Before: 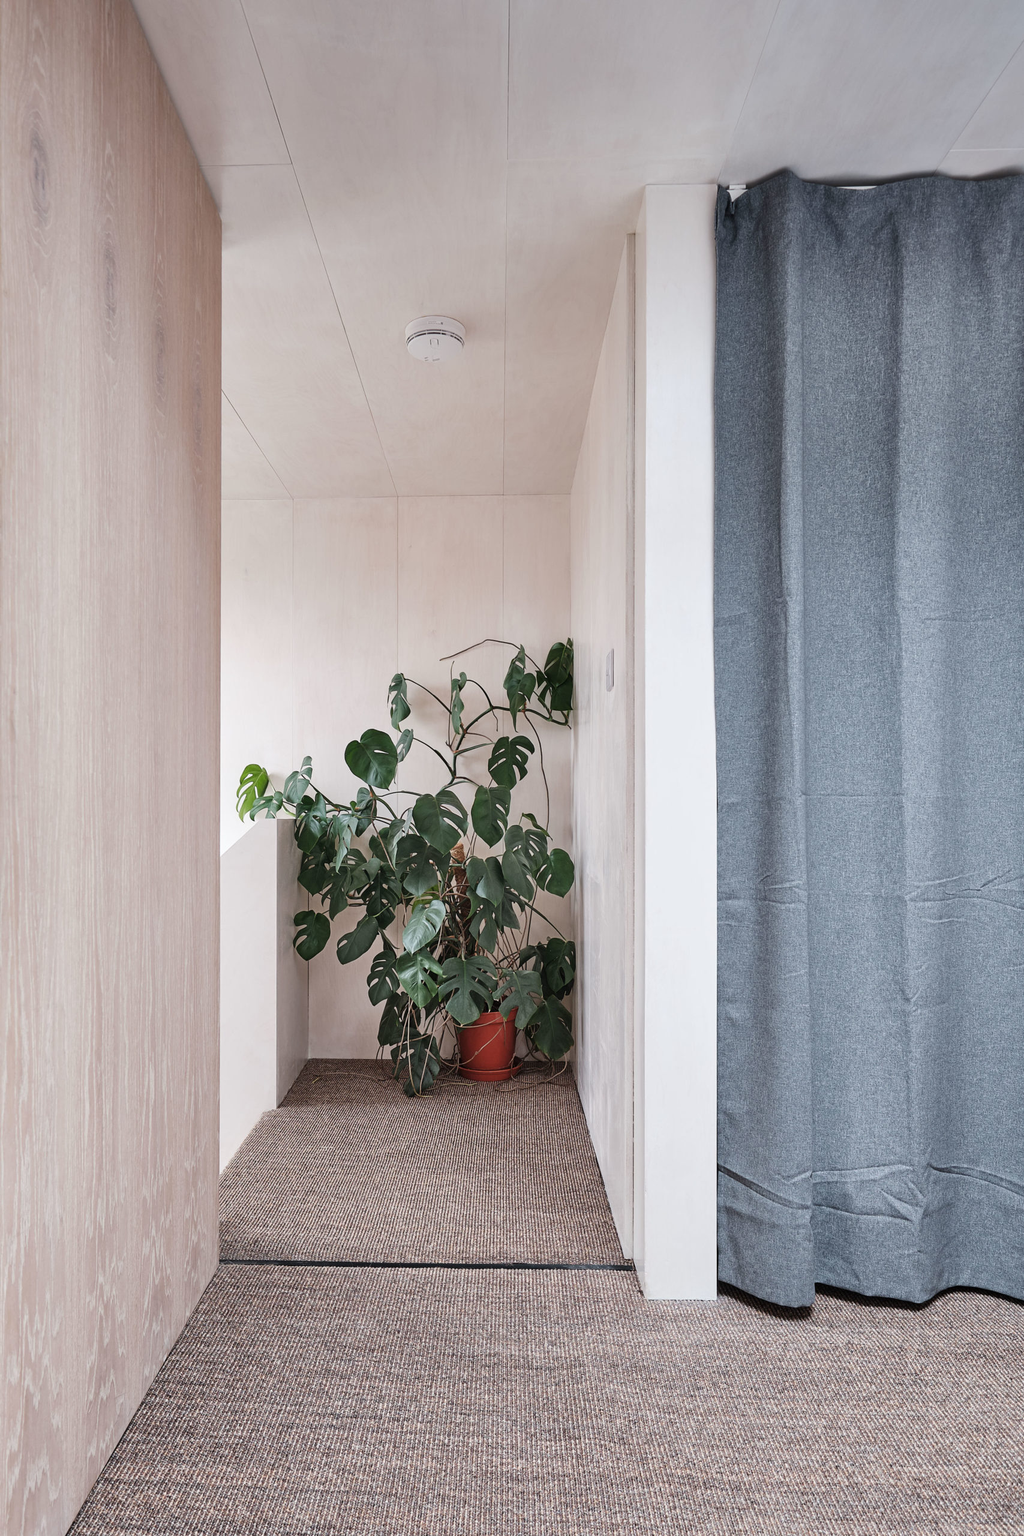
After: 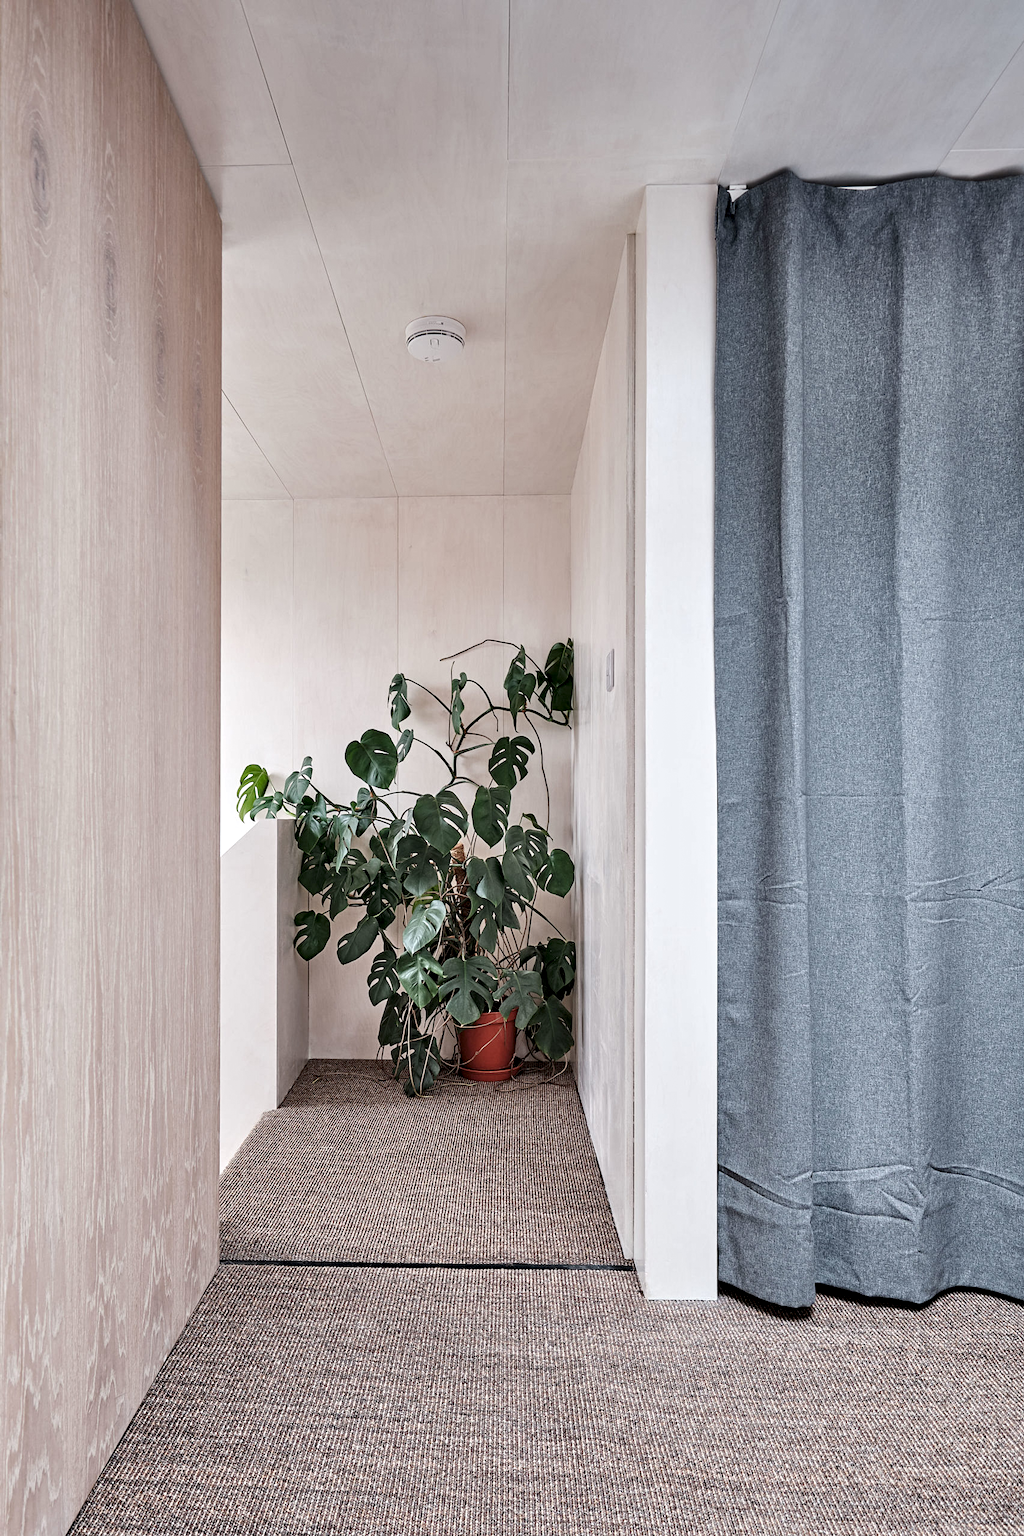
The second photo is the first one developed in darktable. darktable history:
contrast equalizer: y [[0.51, 0.537, 0.559, 0.574, 0.599, 0.618], [0.5 ×6], [0.5 ×6], [0 ×6], [0 ×6]]
grain: coarseness 0.81 ISO, strength 1.34%, mid-tones bias 0%
